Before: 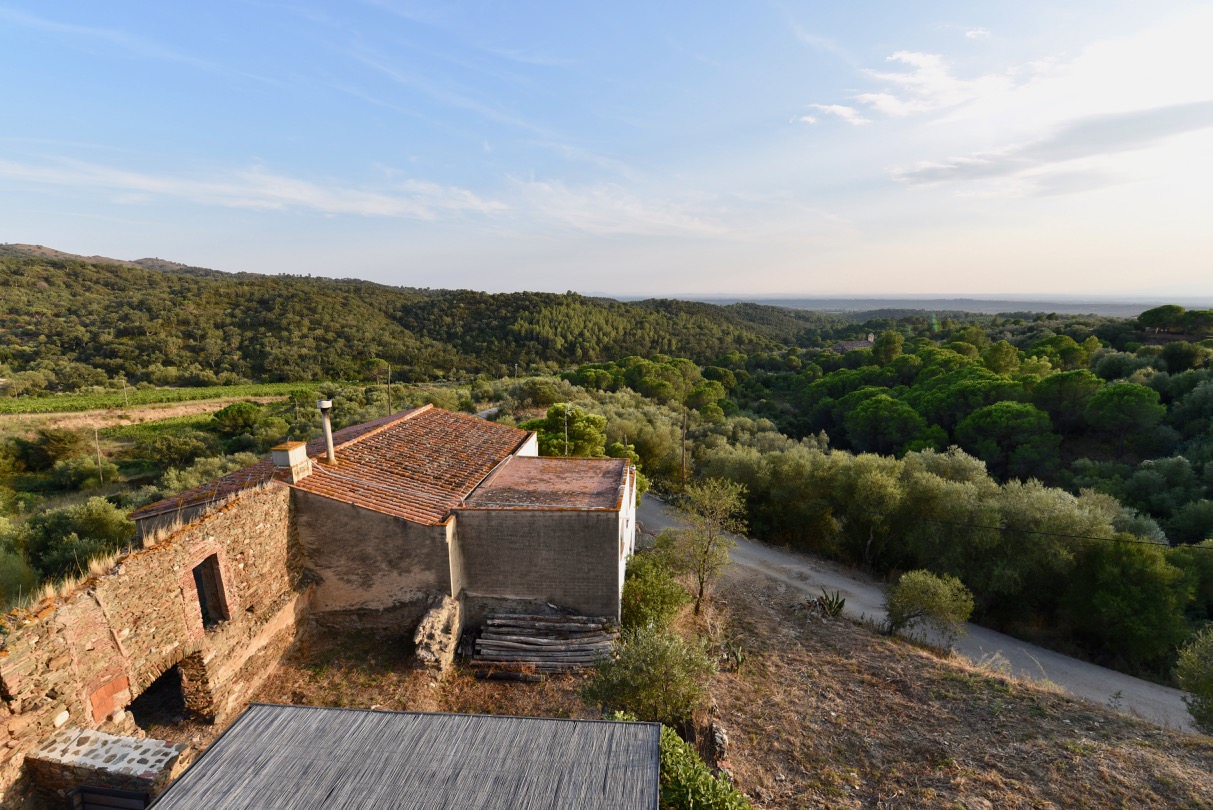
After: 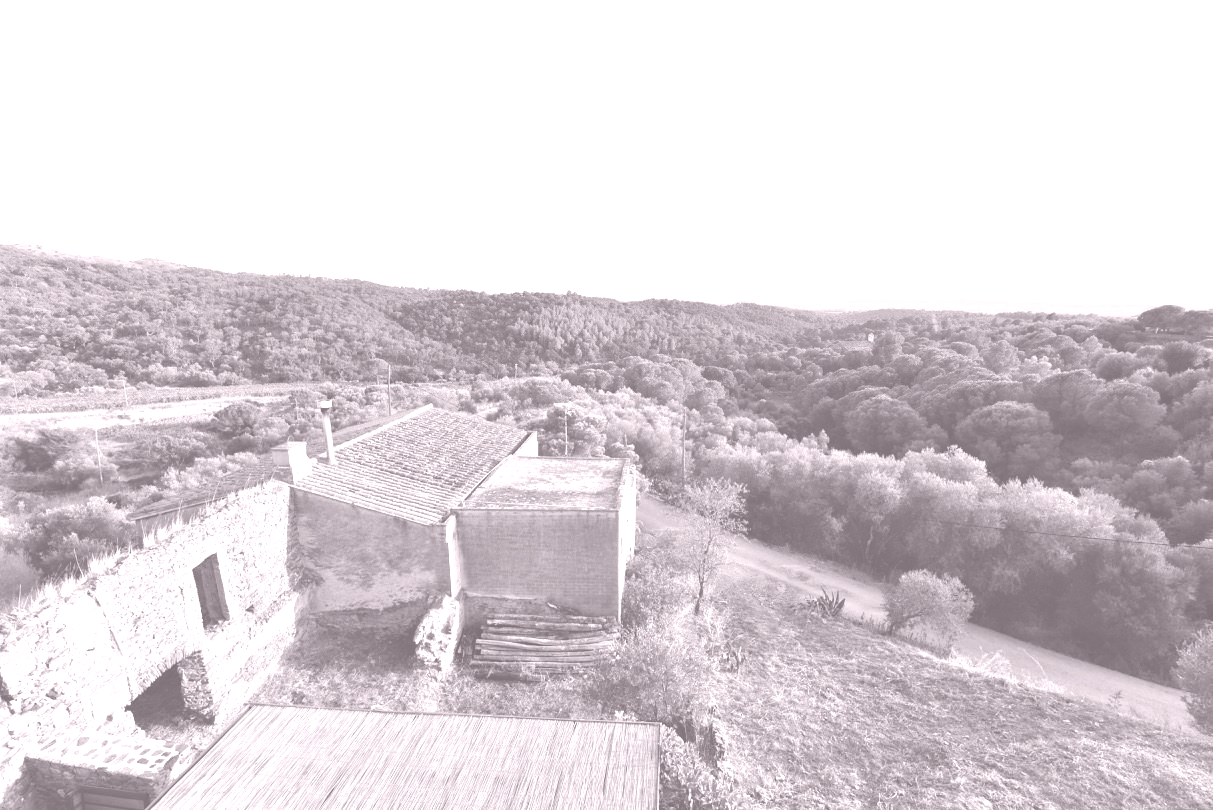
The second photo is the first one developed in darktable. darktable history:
color zones: curves: ch0 [(0, 0.613) (0.01, 0.613) (0.245, 0.448) (0.498, 0.529) (0.642, 0.665) (0.879, 0.777) (0.99, 0.613)]; ch1 [(0, 0.035) (0.121, 0.189) (0.259, 0.197) (0.415, 0.061) (0.589, 0.022) (0.732, 0.022) (0.857, 0.026) (0.991, 0.053)]
colorize: hue 25.2°, saturation 83%, source mix 82%, lightness 79%, version 1
tone equalizer: on, module defaults
